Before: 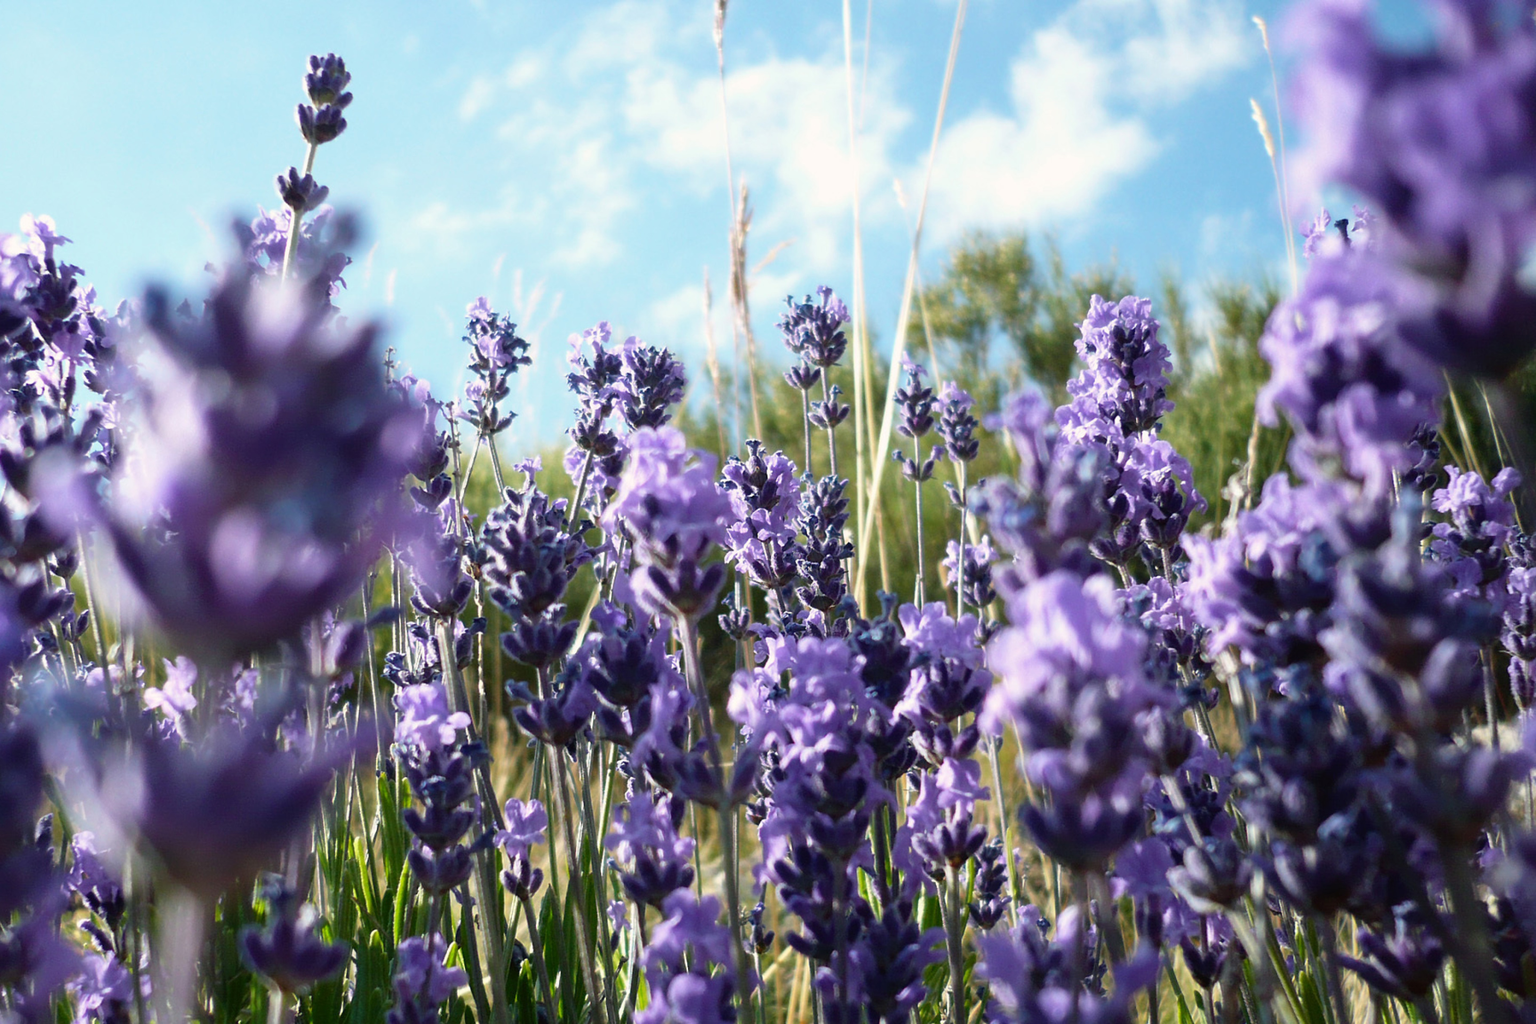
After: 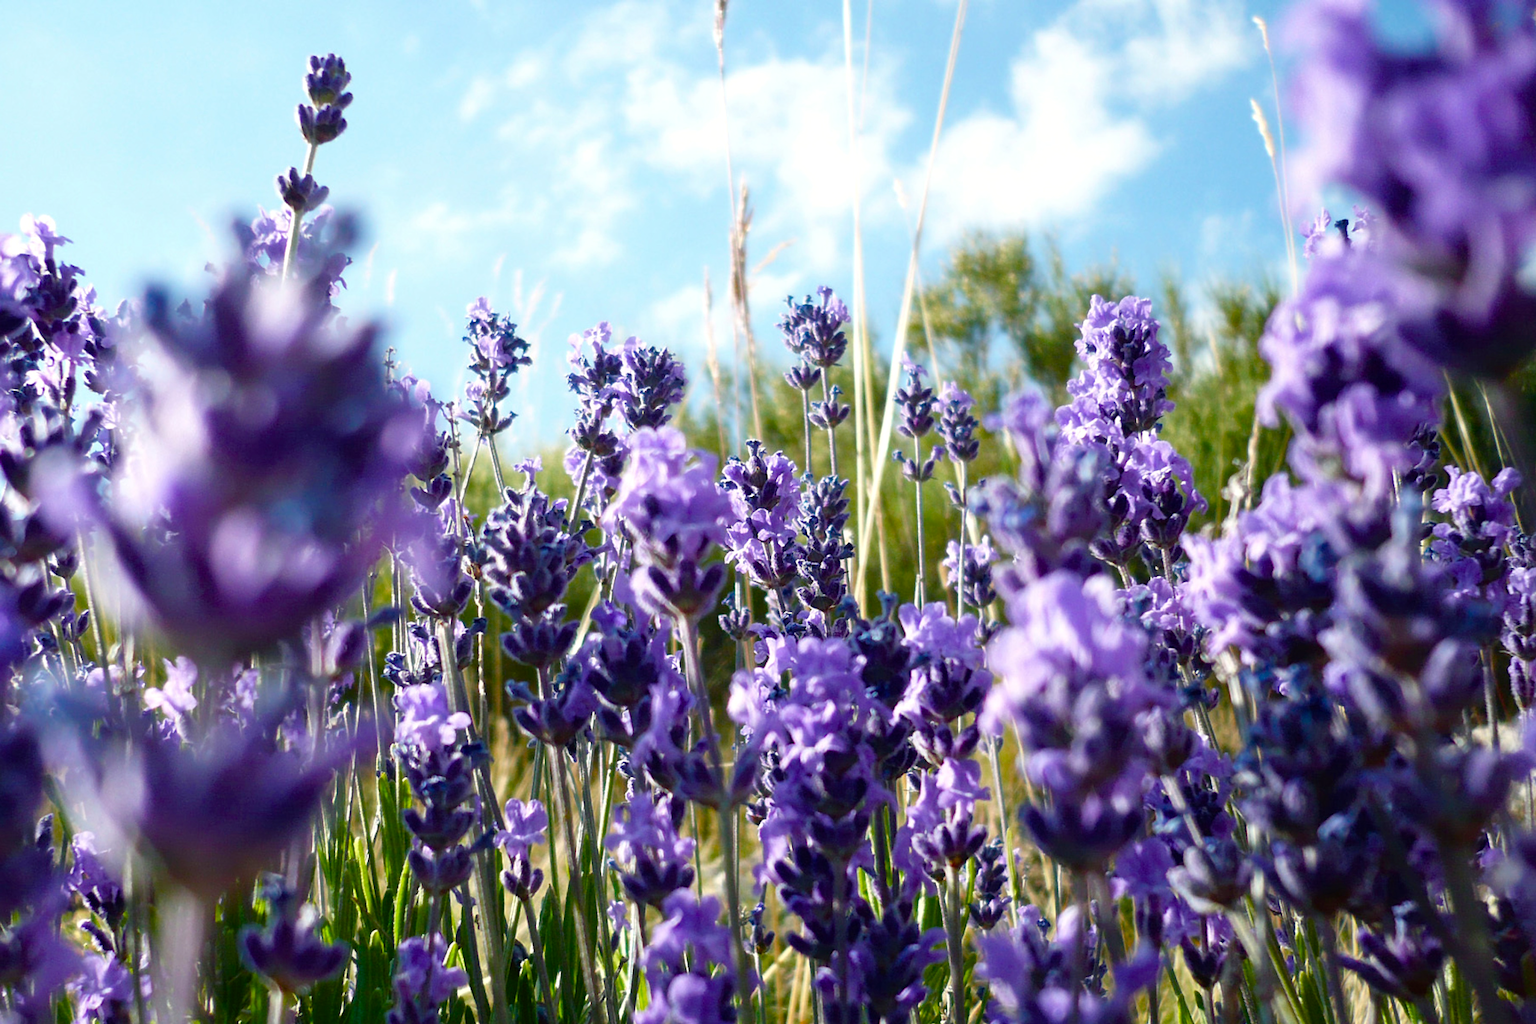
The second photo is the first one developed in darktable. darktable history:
color balance rgb: highlights gain › luminance 9.661%, perceptual saturation grading › global saturation 44.981%, perceptual saturation grading › highlights -50.42%, perceptual saturation grading › shadows 31.2%
